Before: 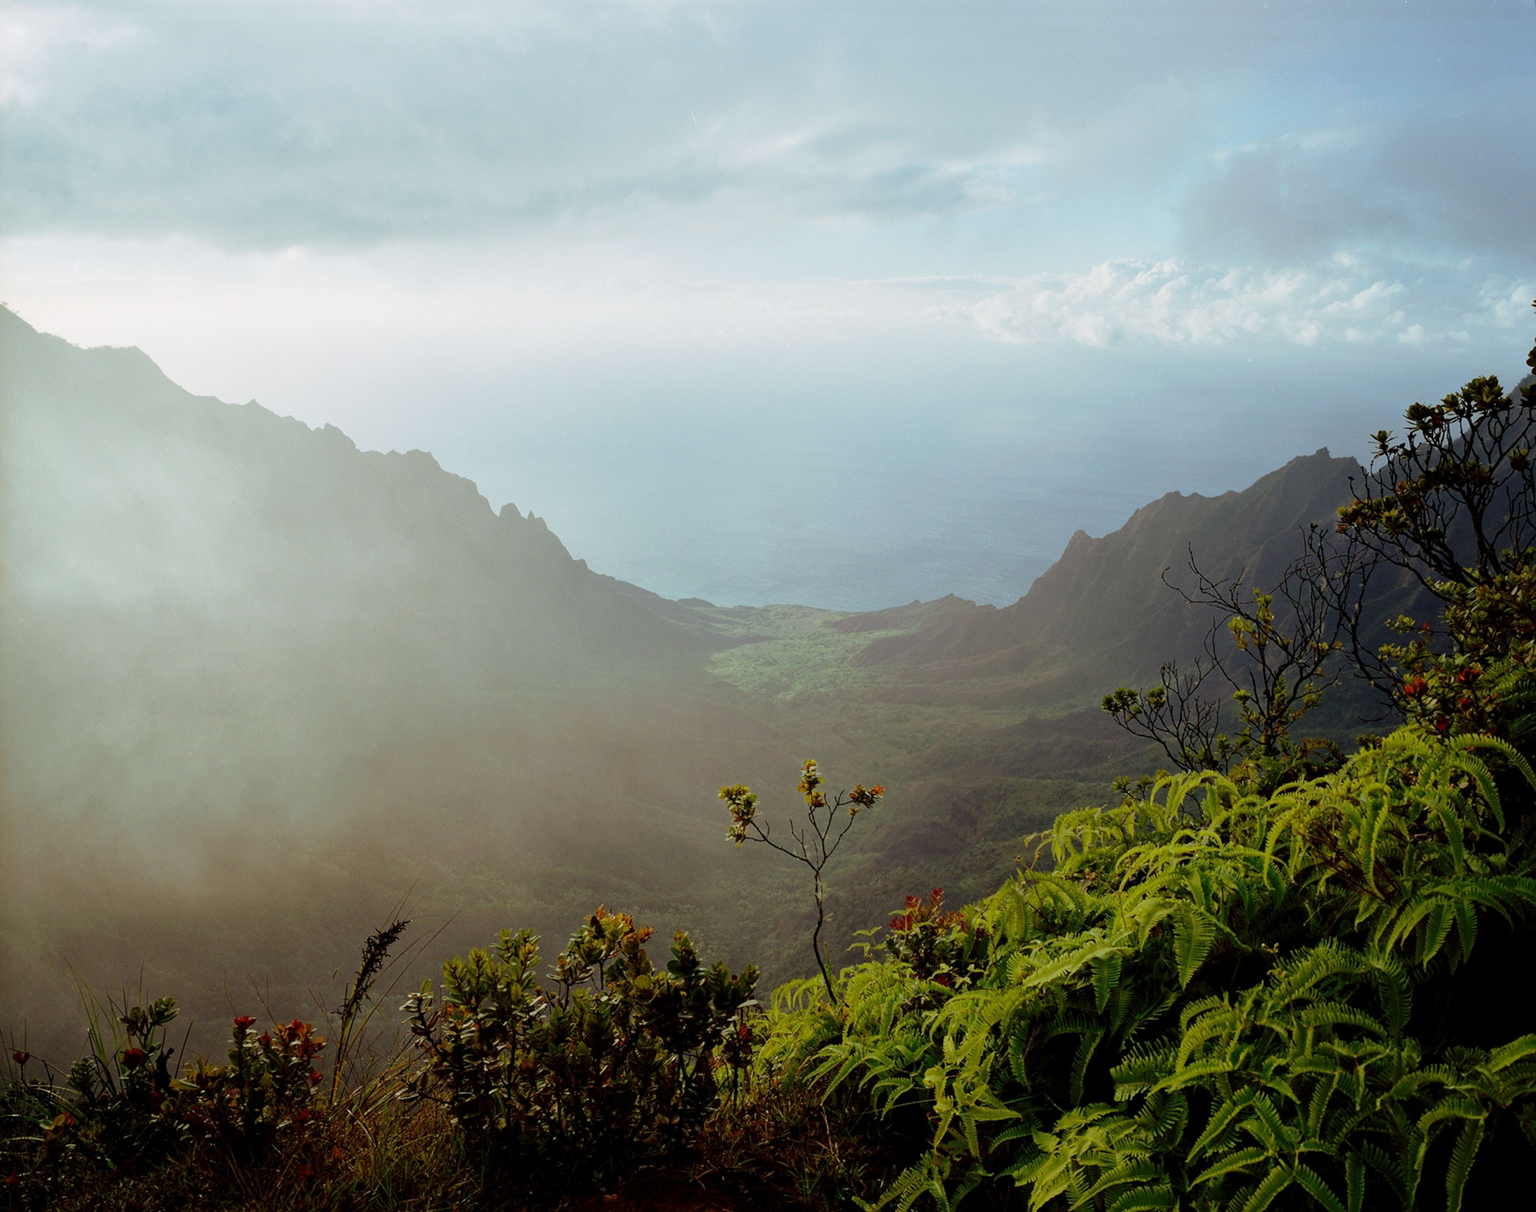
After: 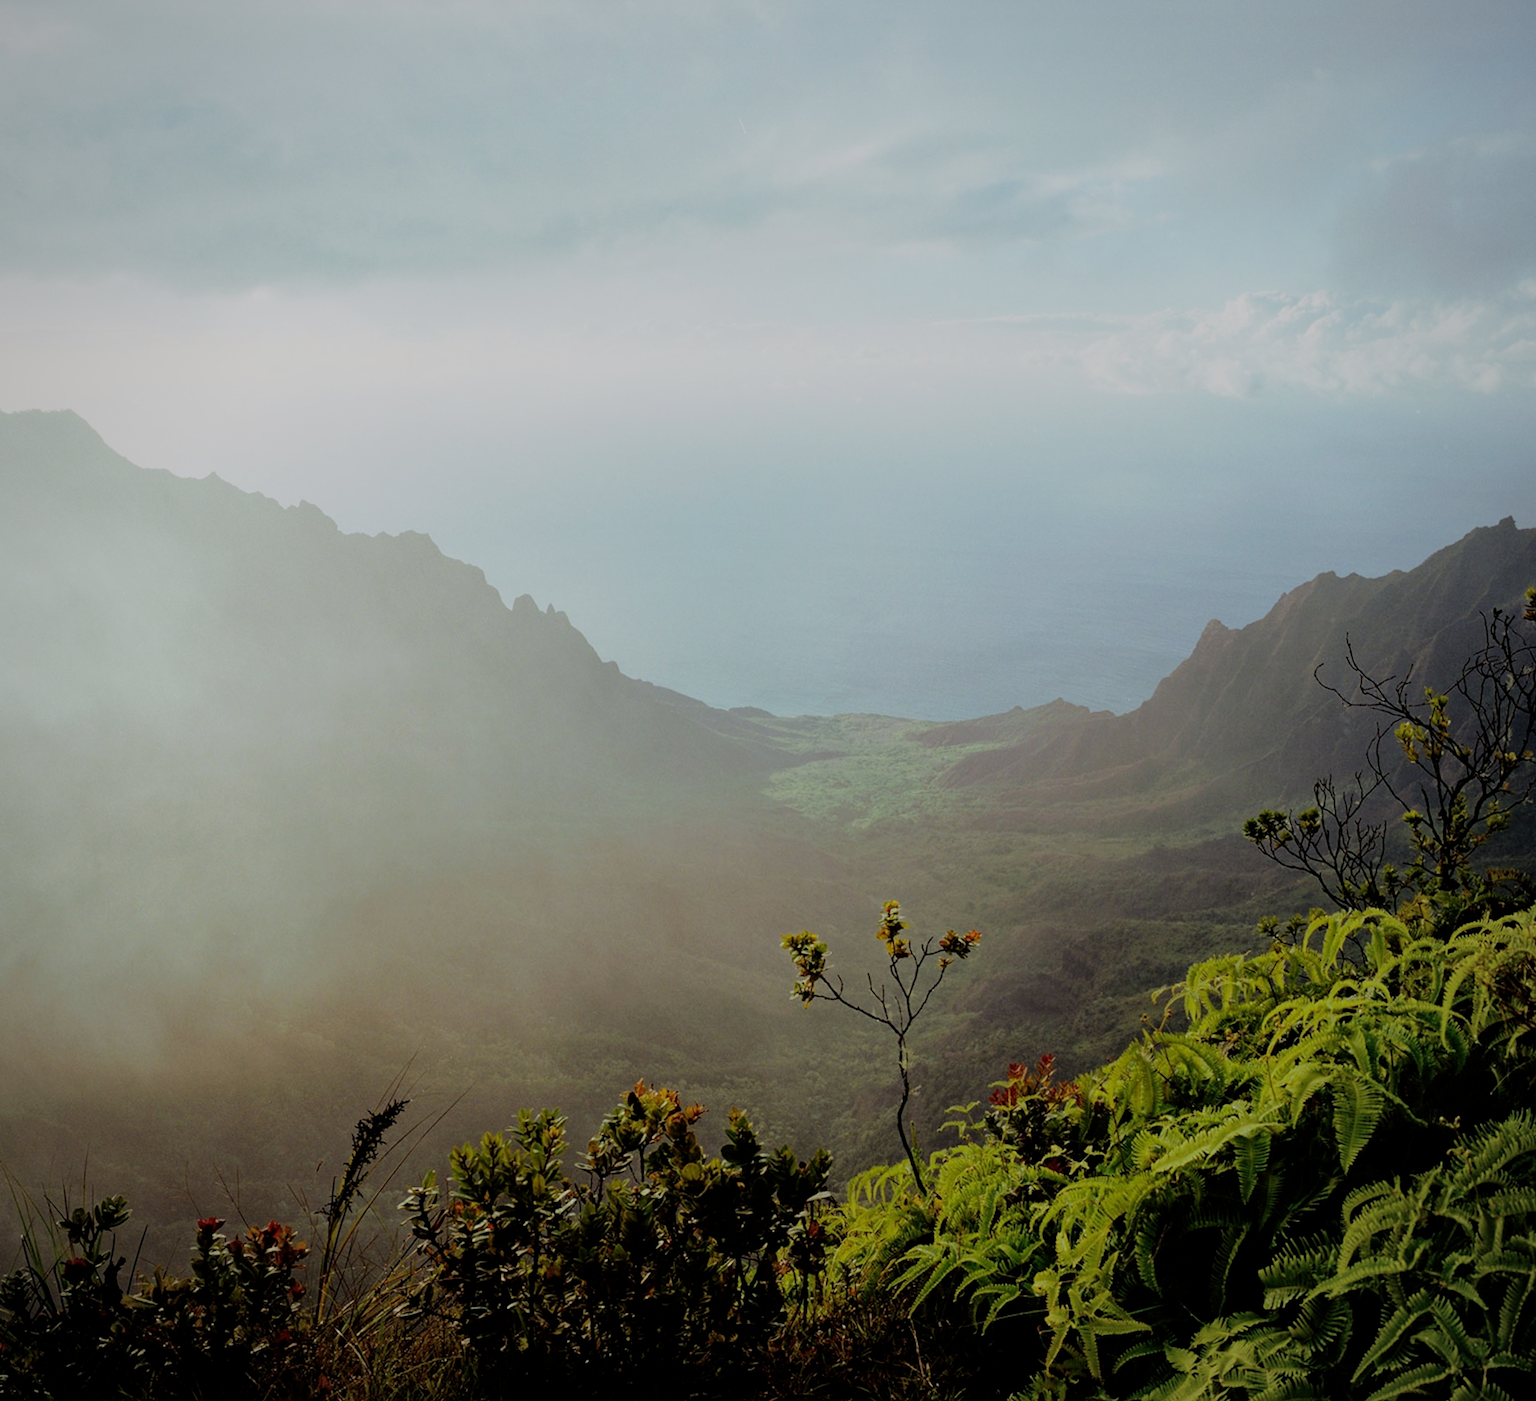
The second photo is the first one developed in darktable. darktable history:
vignetting: fall-off radius 82.46%, brightness -0.42, saturation -0.302
filmic rgb: black relative exposure -7.08 EV, white relative exposure 5.34 EV, hardness 3.02
crop and rotate: angle 0.613°, left 4.294%, top 0.564%, right 11.885%, bottom 2.459%
